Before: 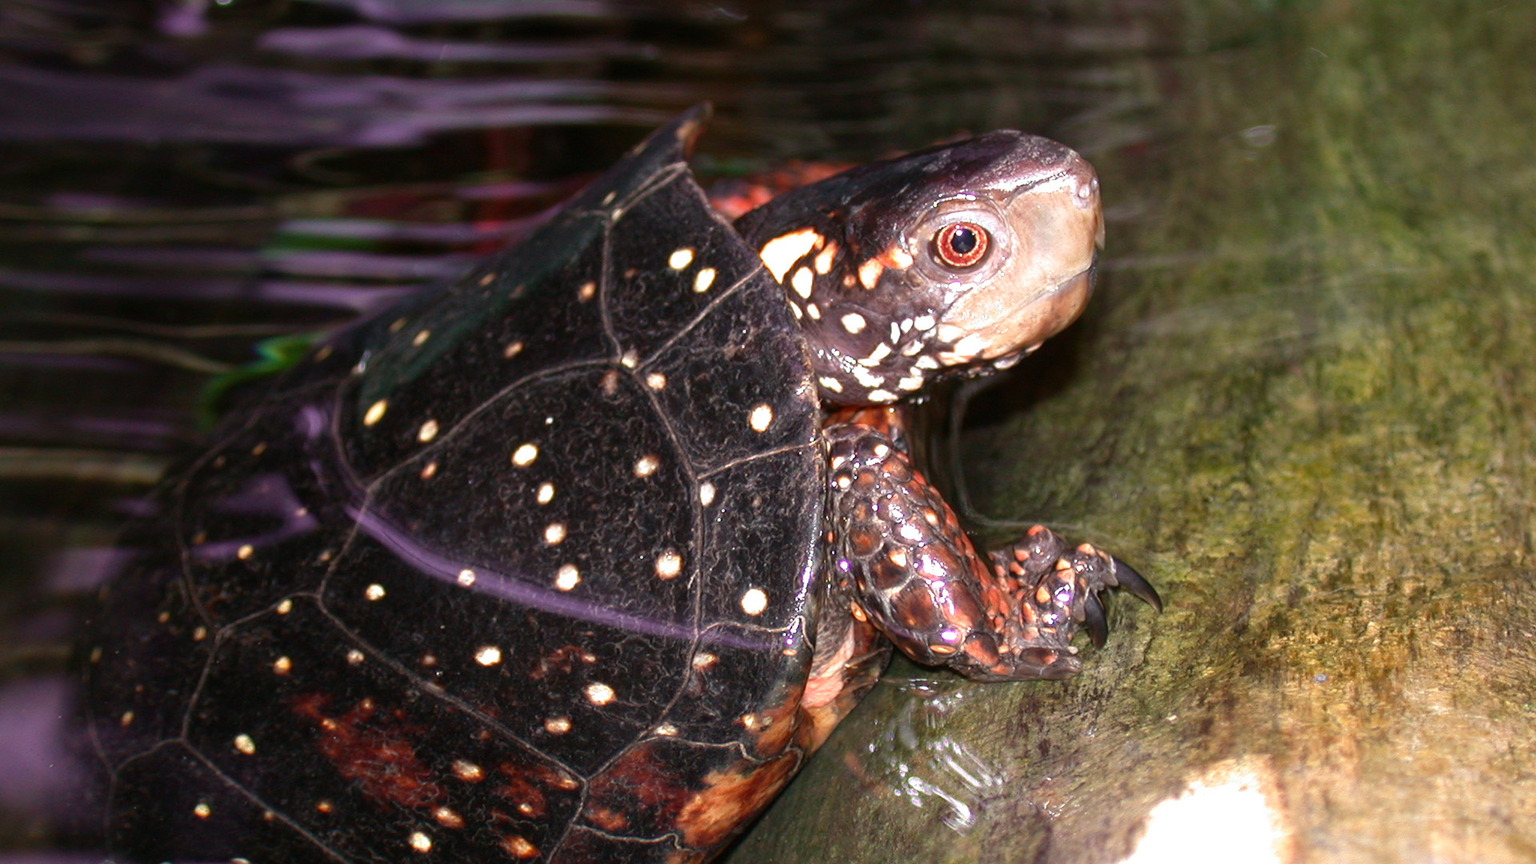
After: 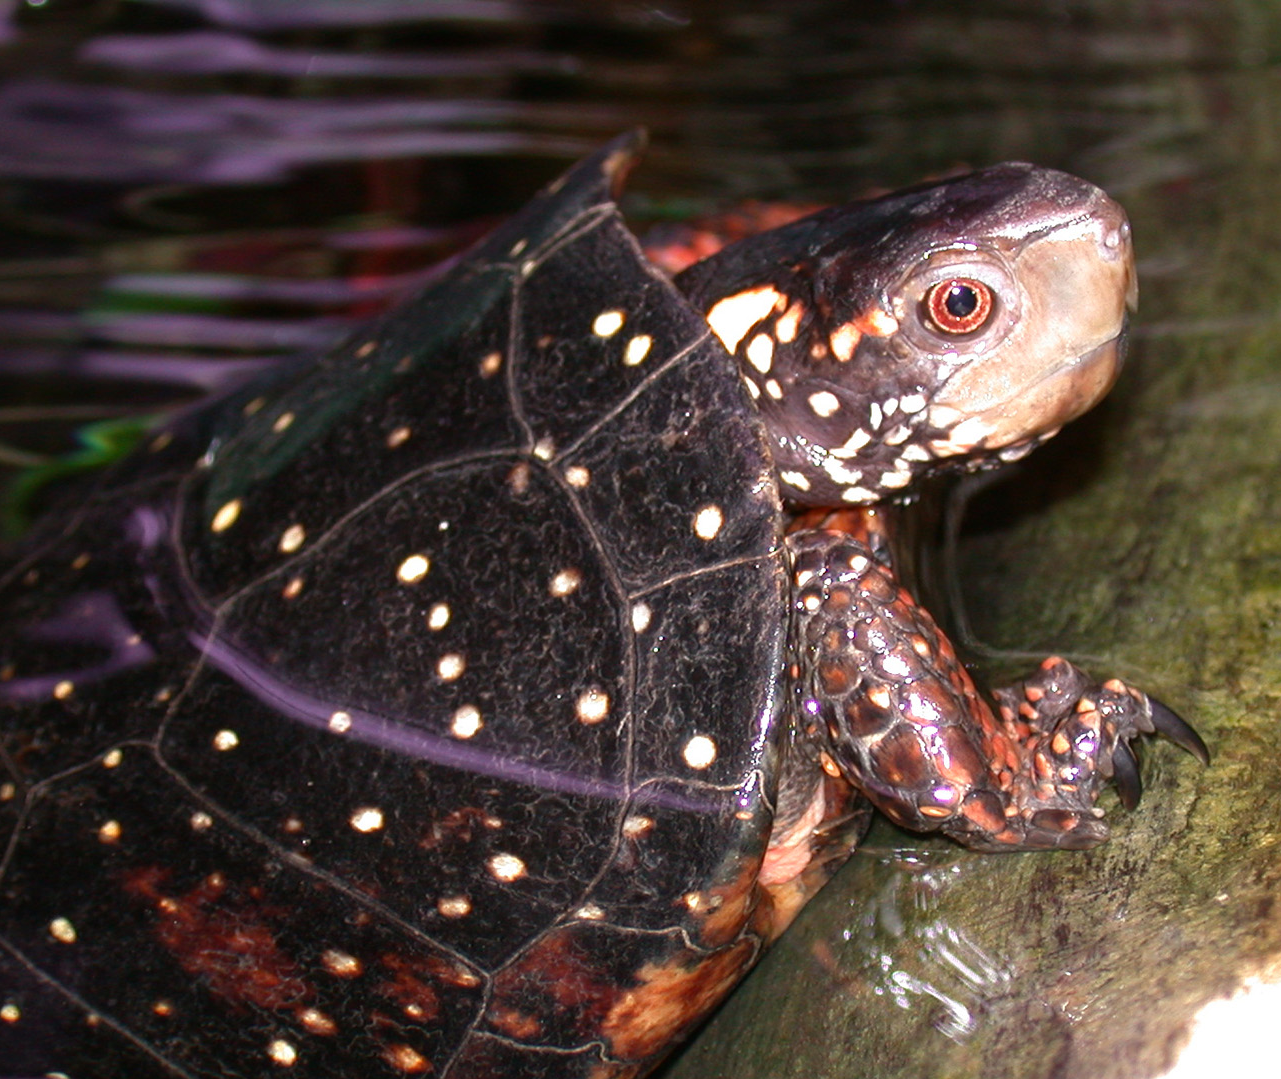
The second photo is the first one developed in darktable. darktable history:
crop and rotate: left 12.707%, right 20.53%
